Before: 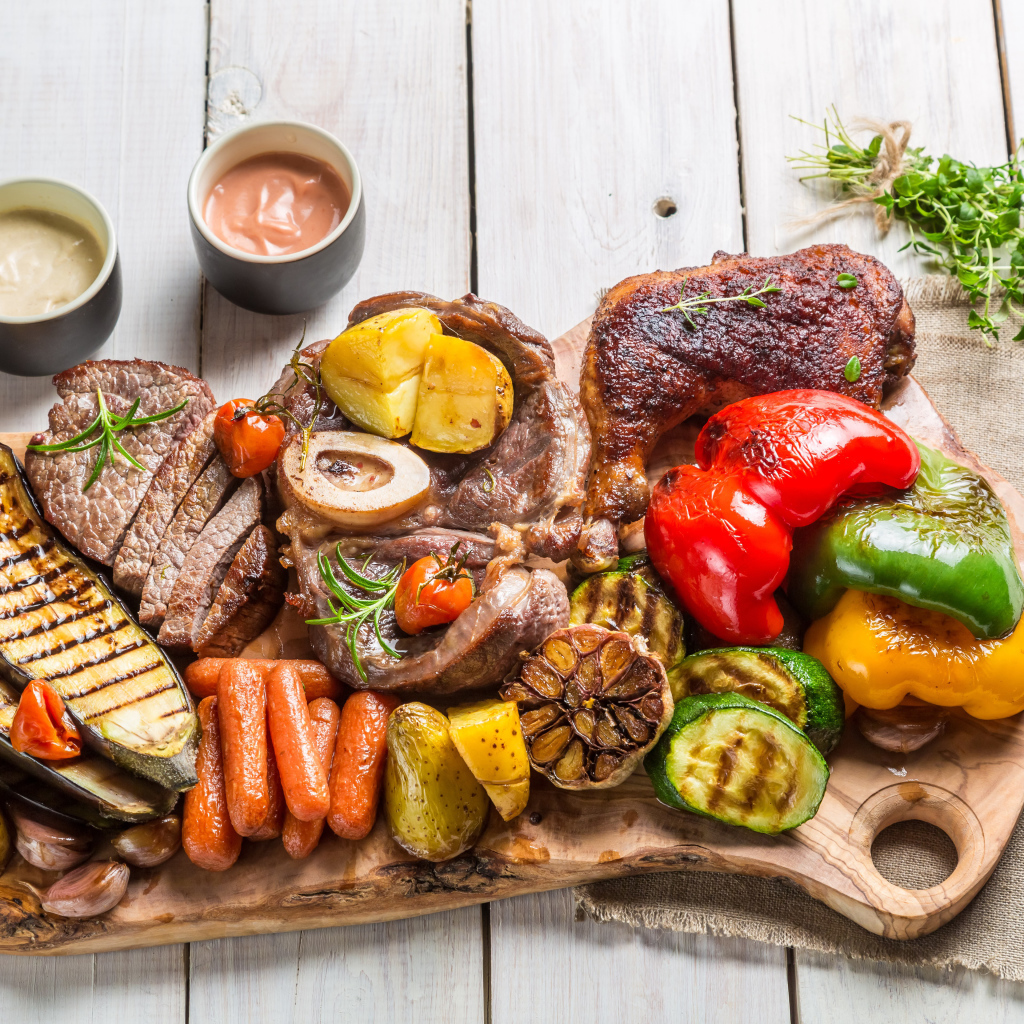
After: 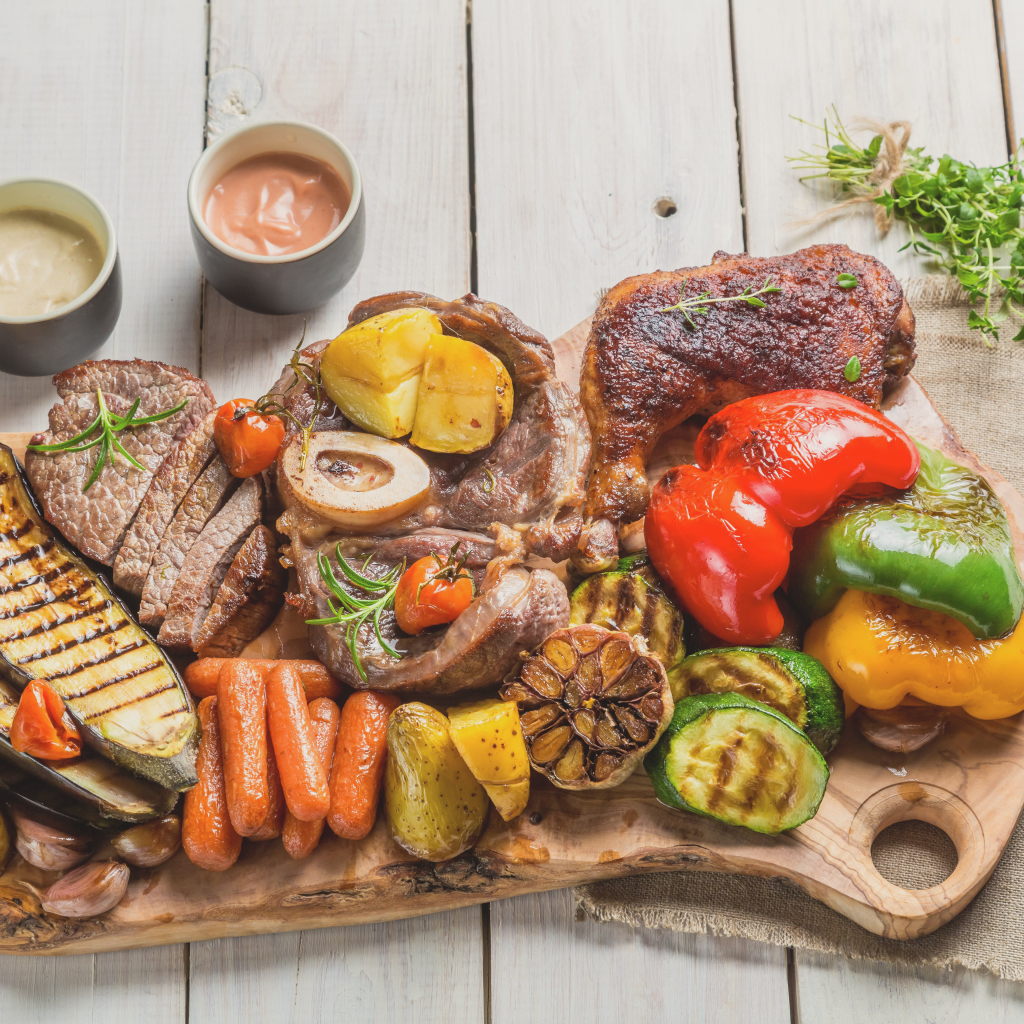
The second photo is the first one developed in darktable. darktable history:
color correction: highlights b* 2.89
contrast brightness saturation: contrast -0.164, brightness 0.044, saturation -0.123
